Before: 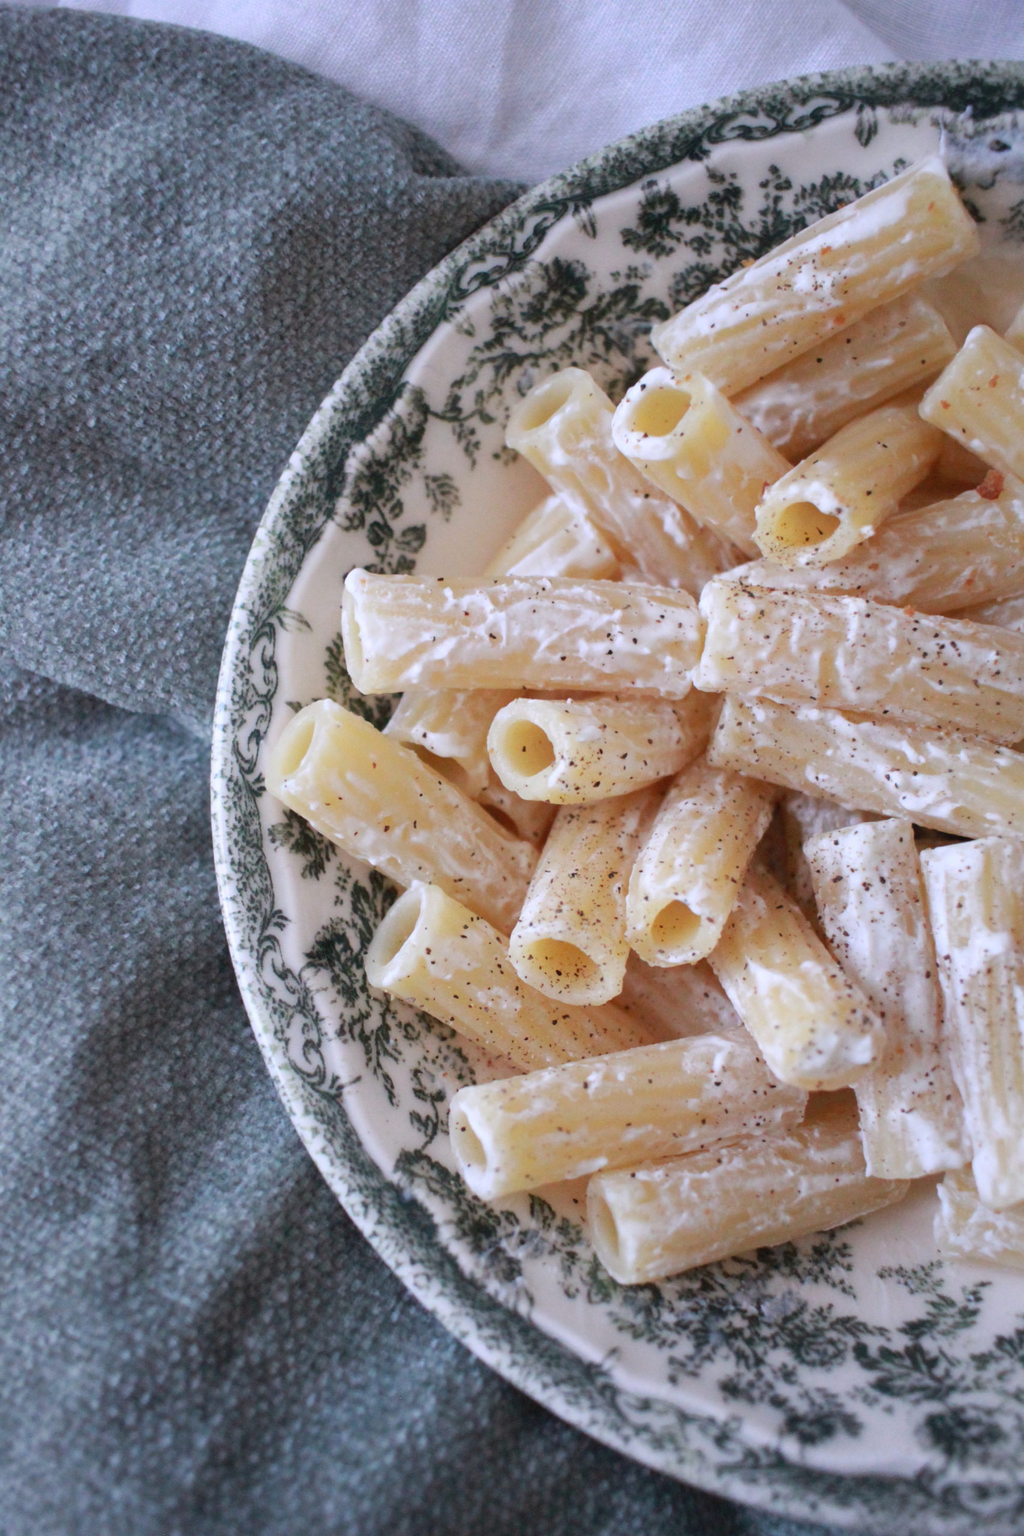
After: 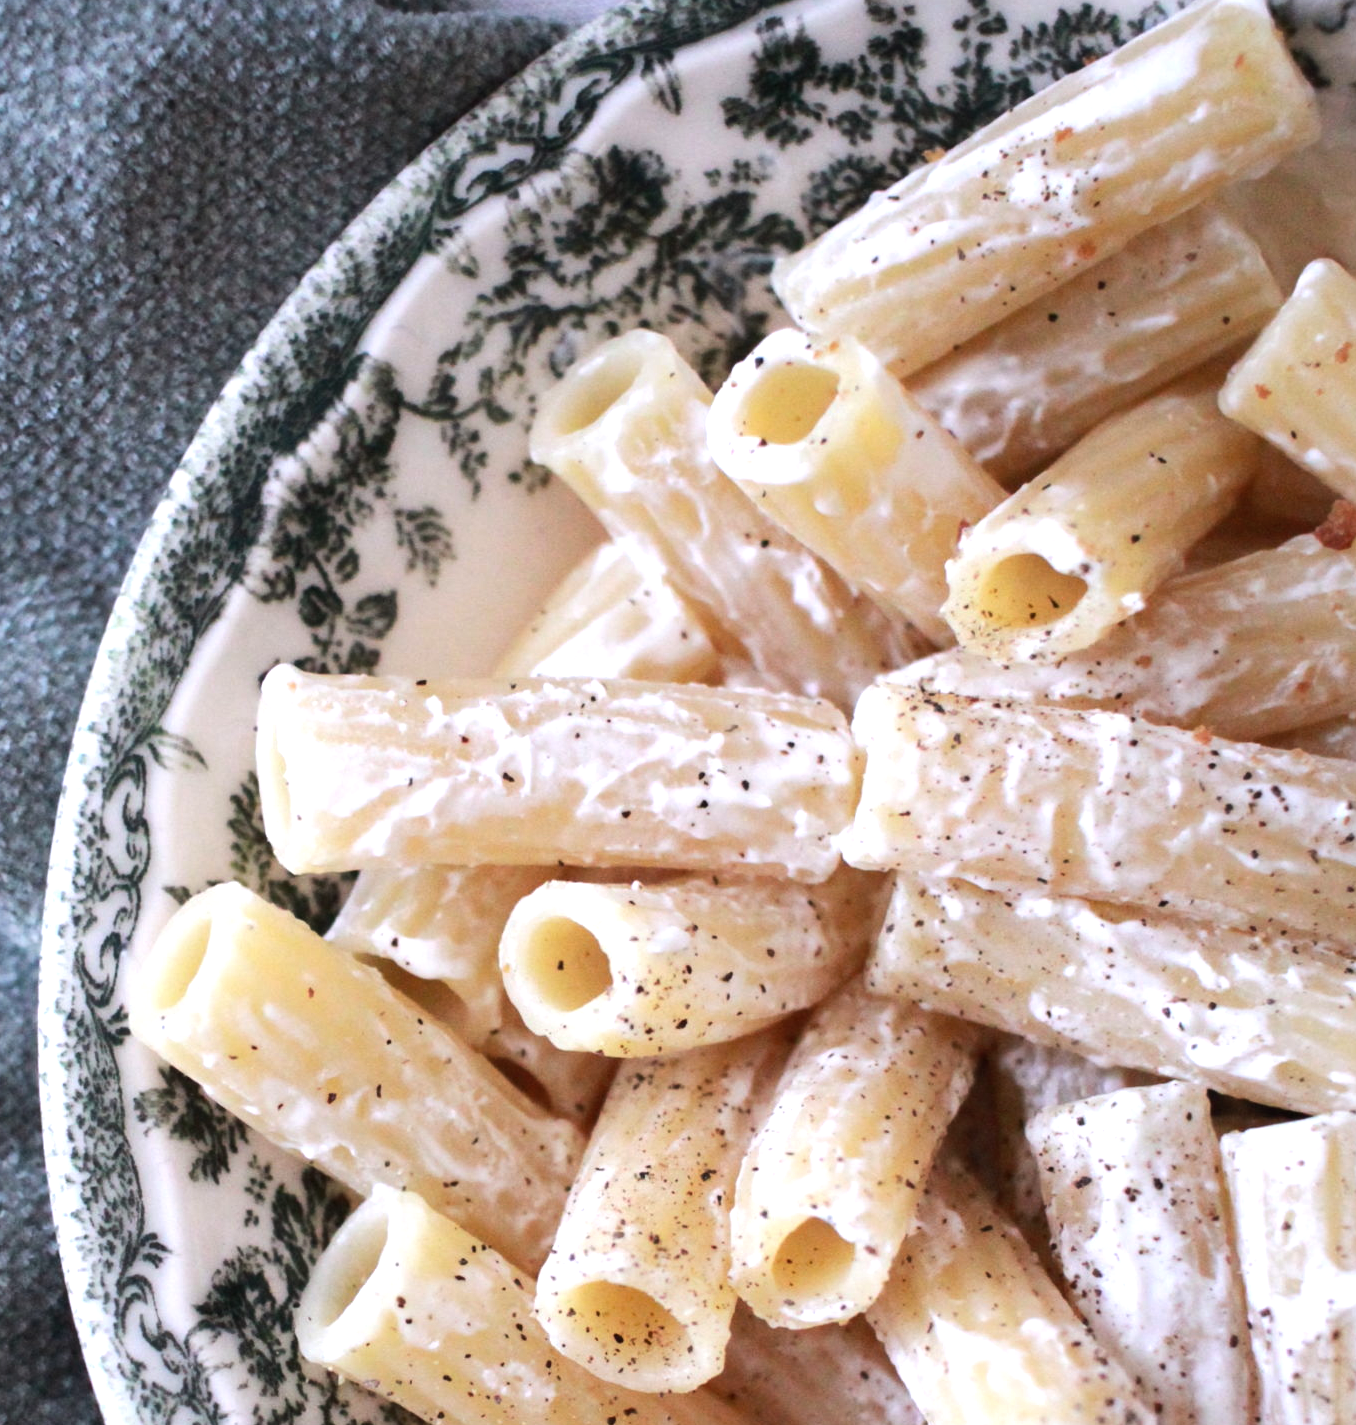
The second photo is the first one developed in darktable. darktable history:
tone equalizer: -8 EV -0.75 EV, -7 EV -0.7 EV, -6 EV -0.6 EV, -5 EV -0.4 EV, -3 EV 0.4 EV, -2 EV 0.6 EV, -1 EV 0.7 EV, +0 EV 0.75 EV, edges refinement/feathering 500, mask exposure compensation -1.57 EV, preserve details no
crop: left 18.38%, top 11.092%, right 2.134%, bottom 33.217%
